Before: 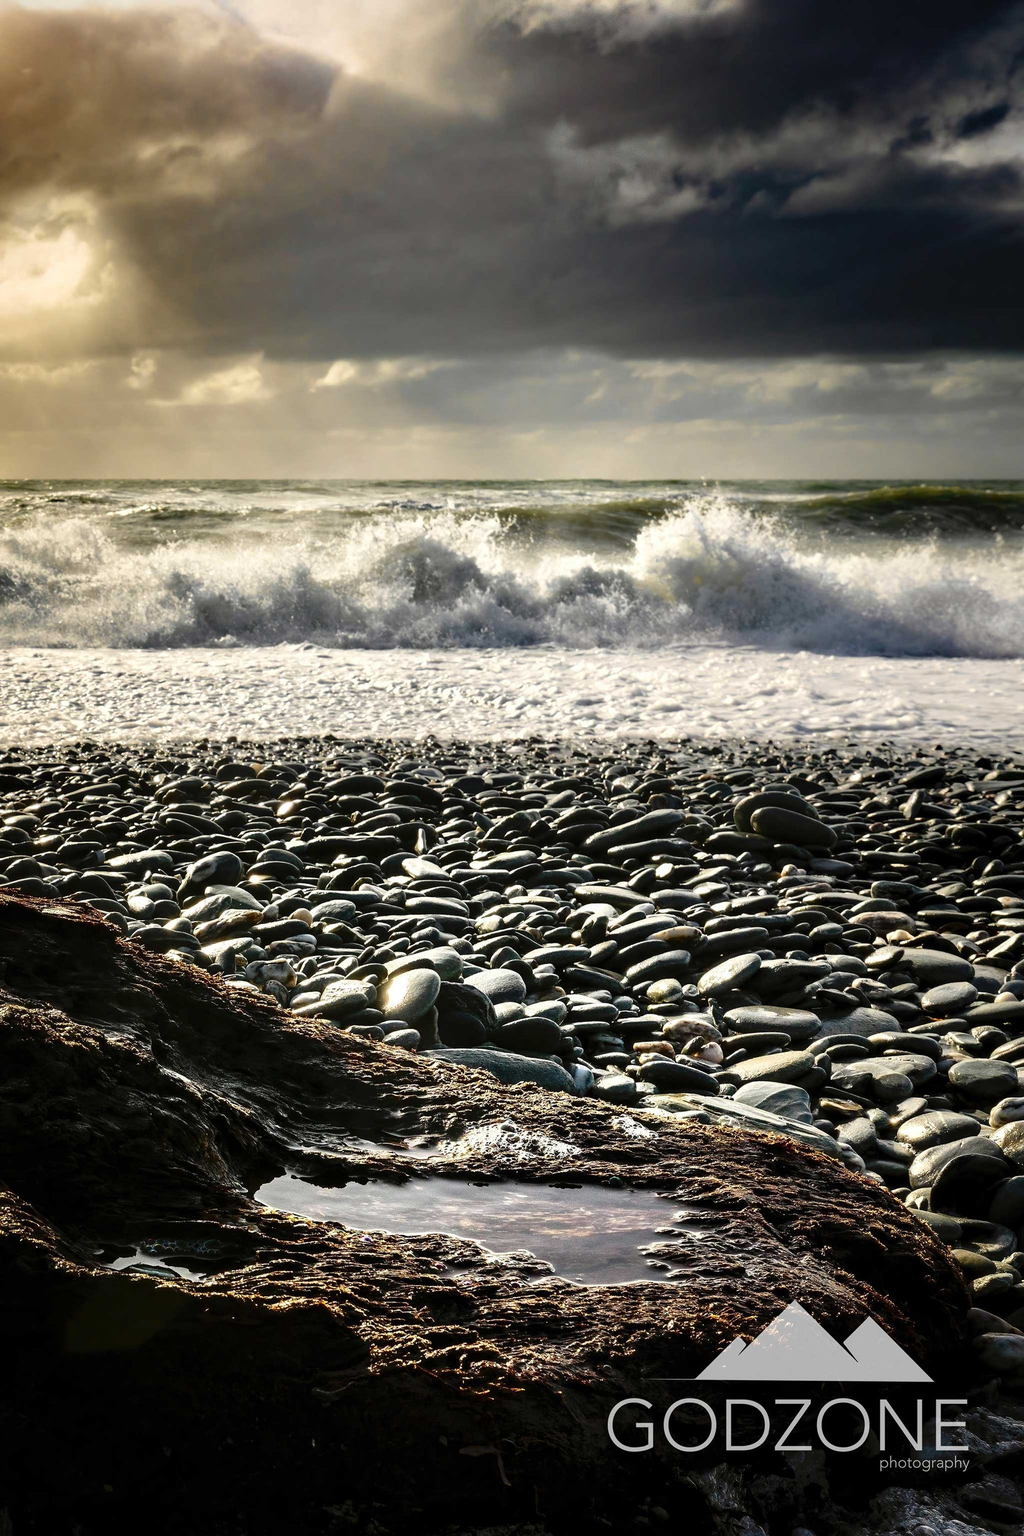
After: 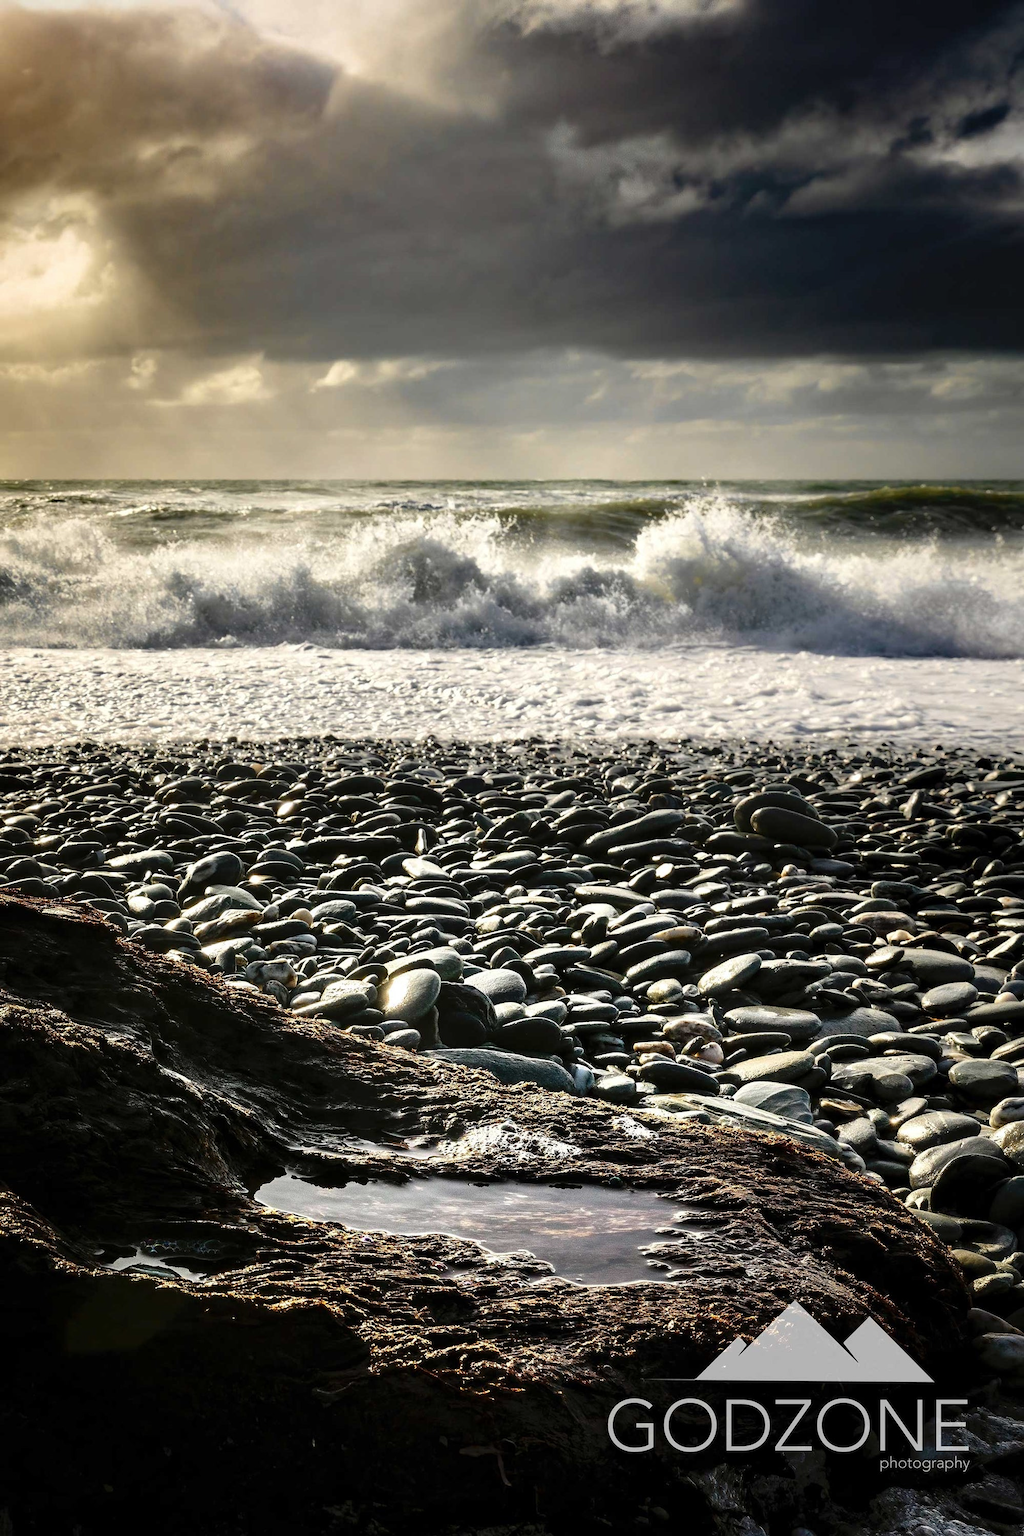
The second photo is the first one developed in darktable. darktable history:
contrast brightness saturation: saturation -0.057
